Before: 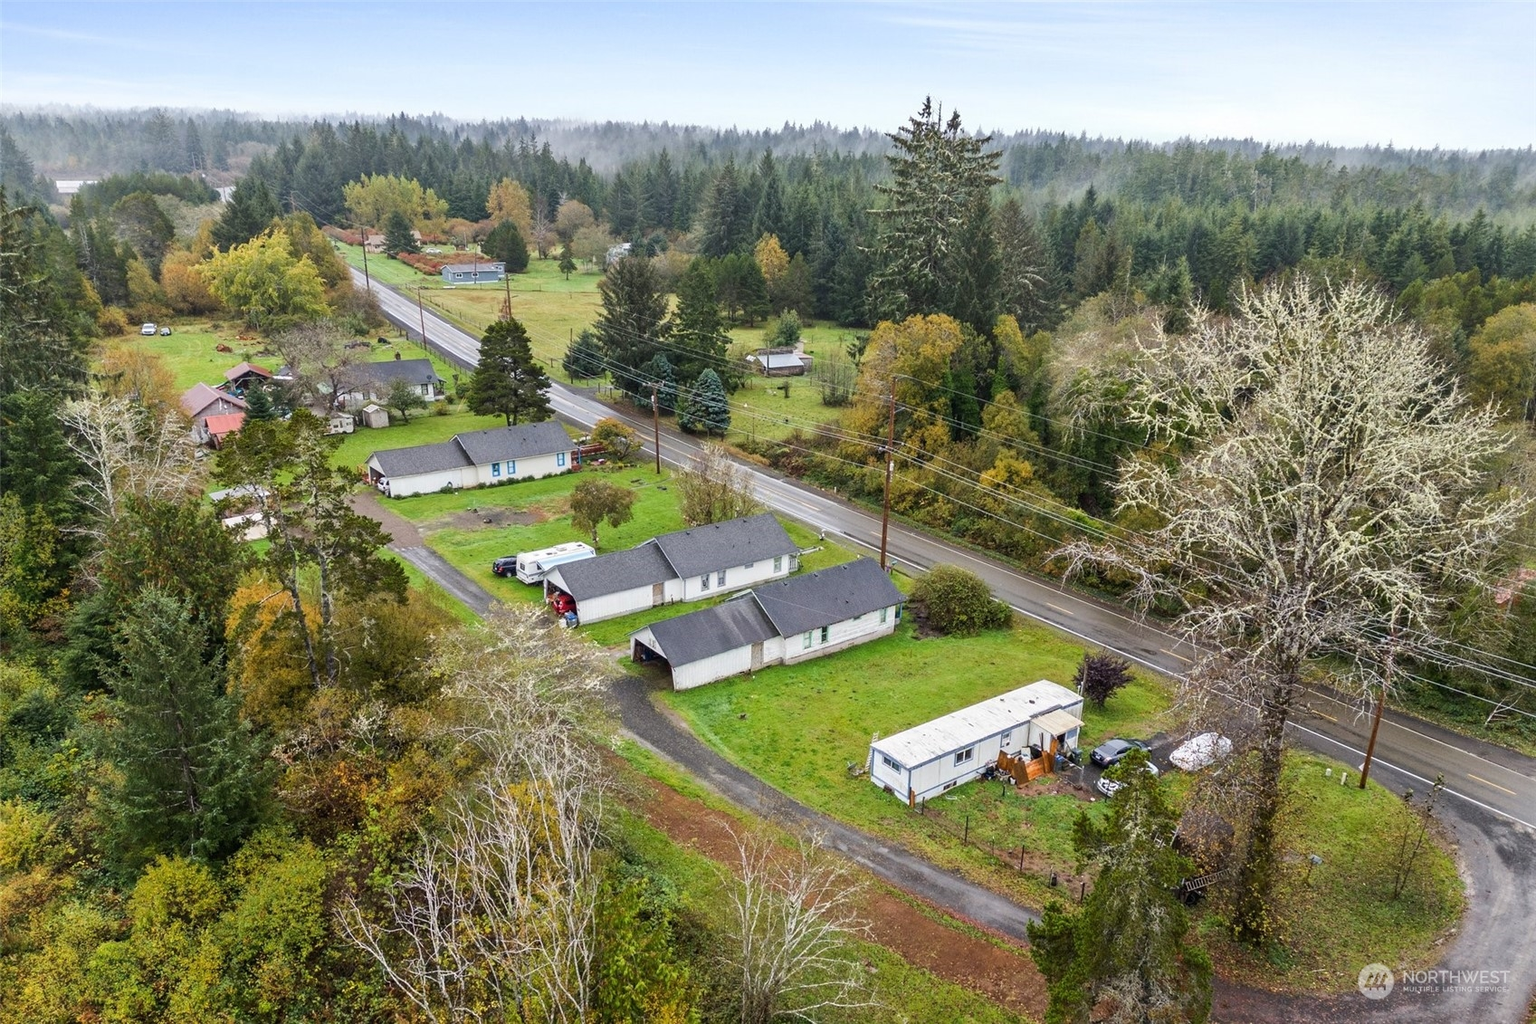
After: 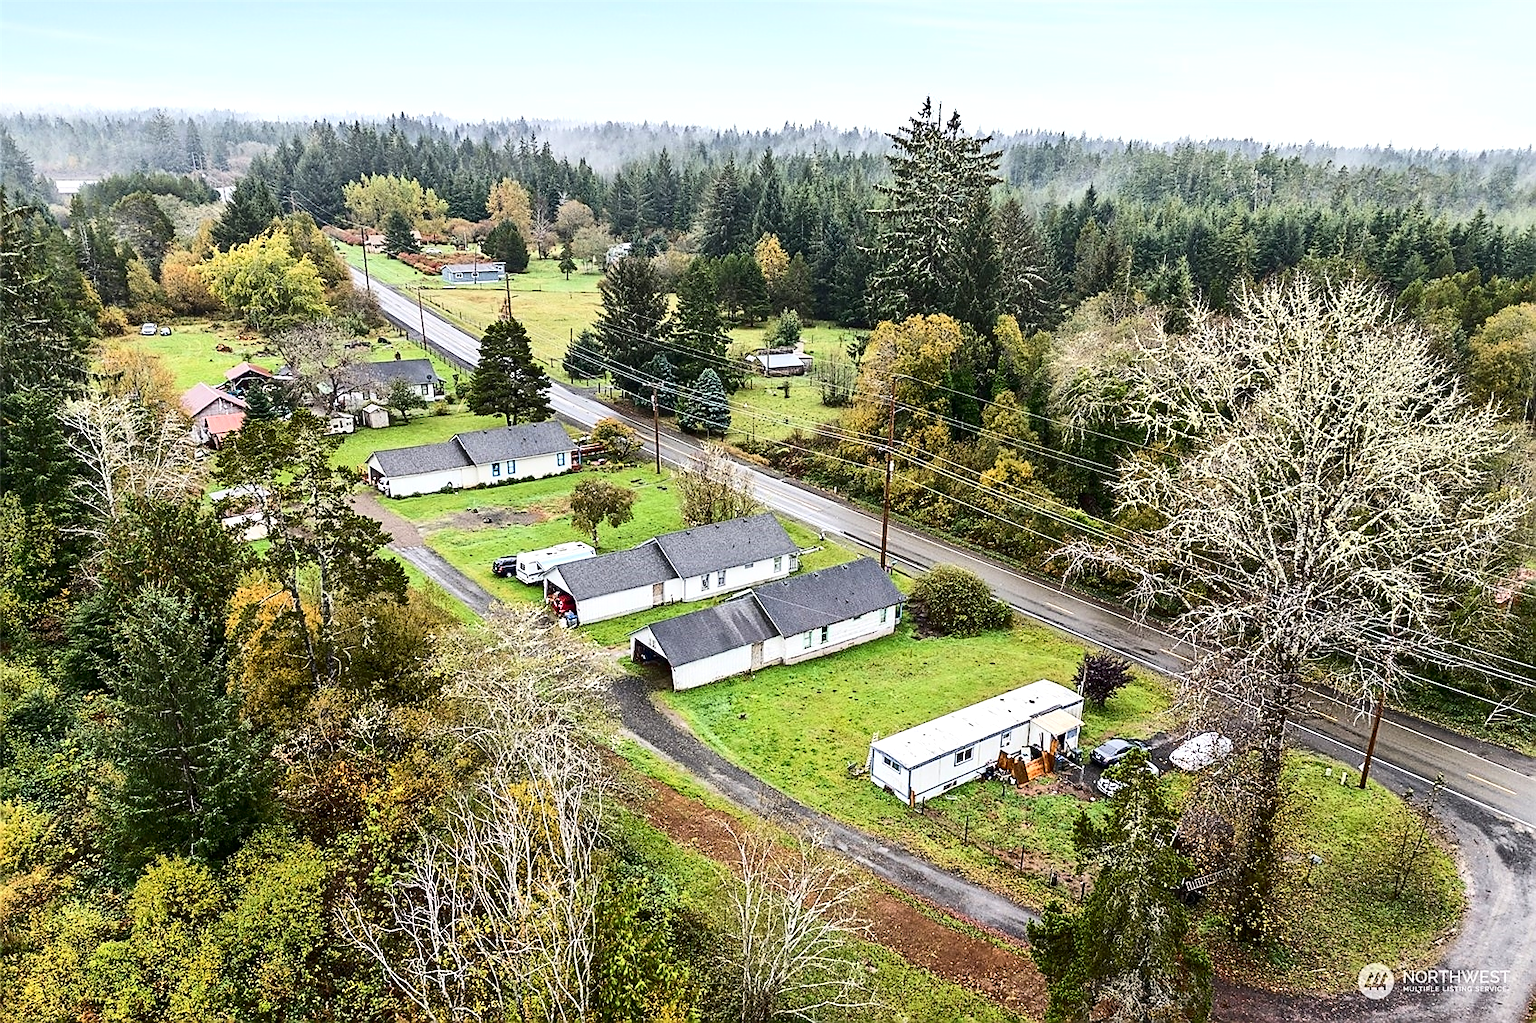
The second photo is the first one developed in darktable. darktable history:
contrast brightness saturation: contrast 0.291
sharpen: radius 1.421, amount 1.241, threshold 0.758
exposure: exposure 0.298 EV, compensate highlight preservation false
